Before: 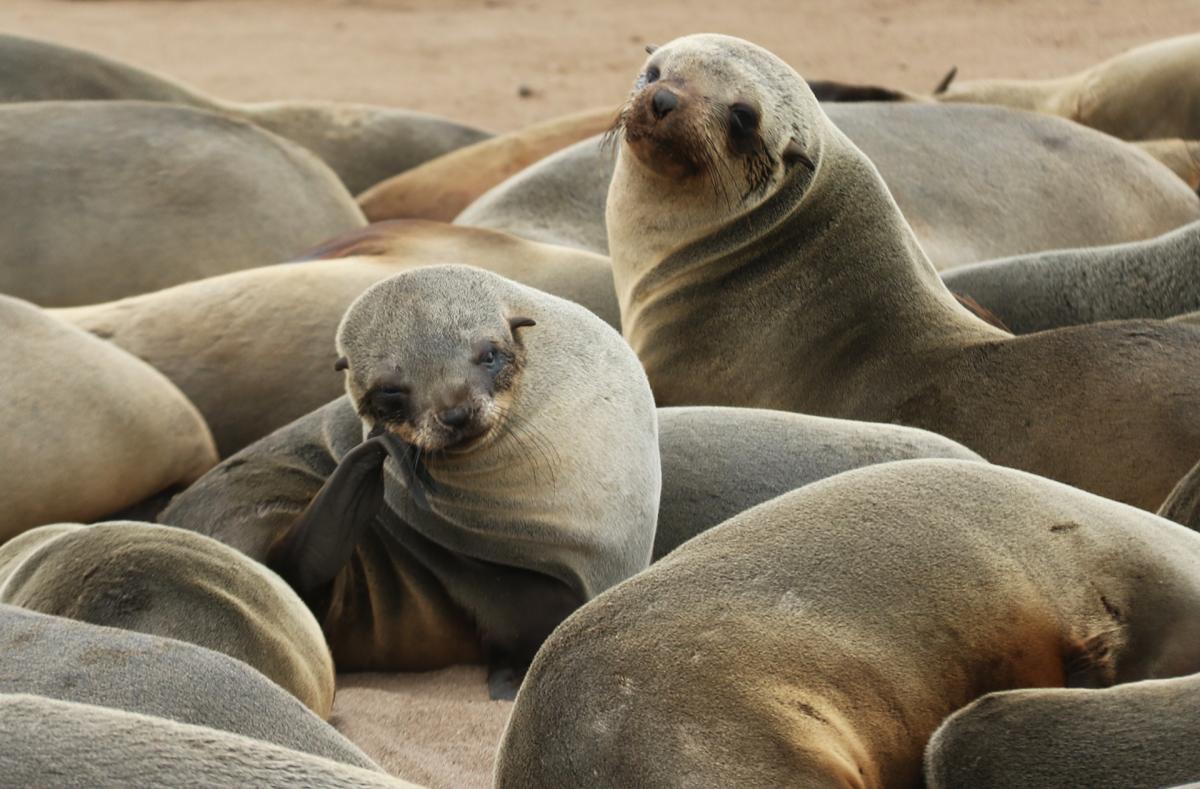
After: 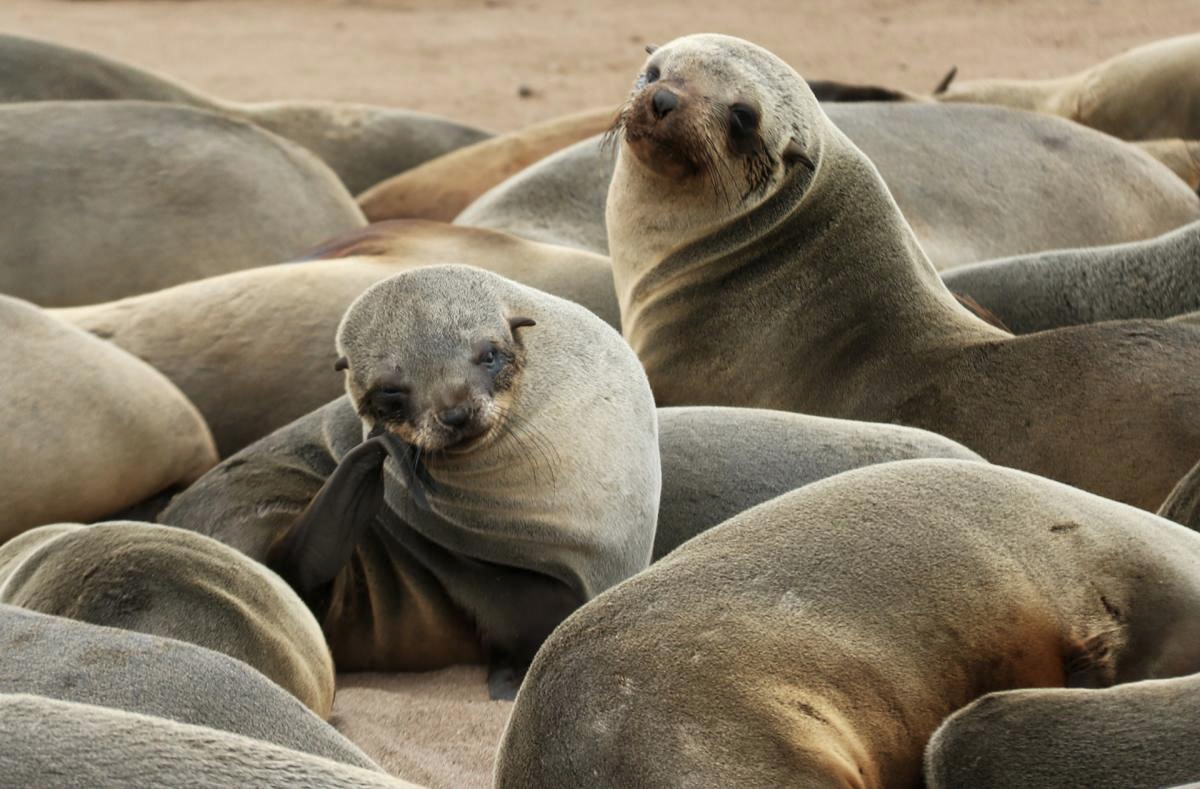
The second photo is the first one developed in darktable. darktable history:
contrast brightness saturation: saturation -0.05
local contrast: highlights 100%, shadows 100%, detail 120%, midtone range 0.2
